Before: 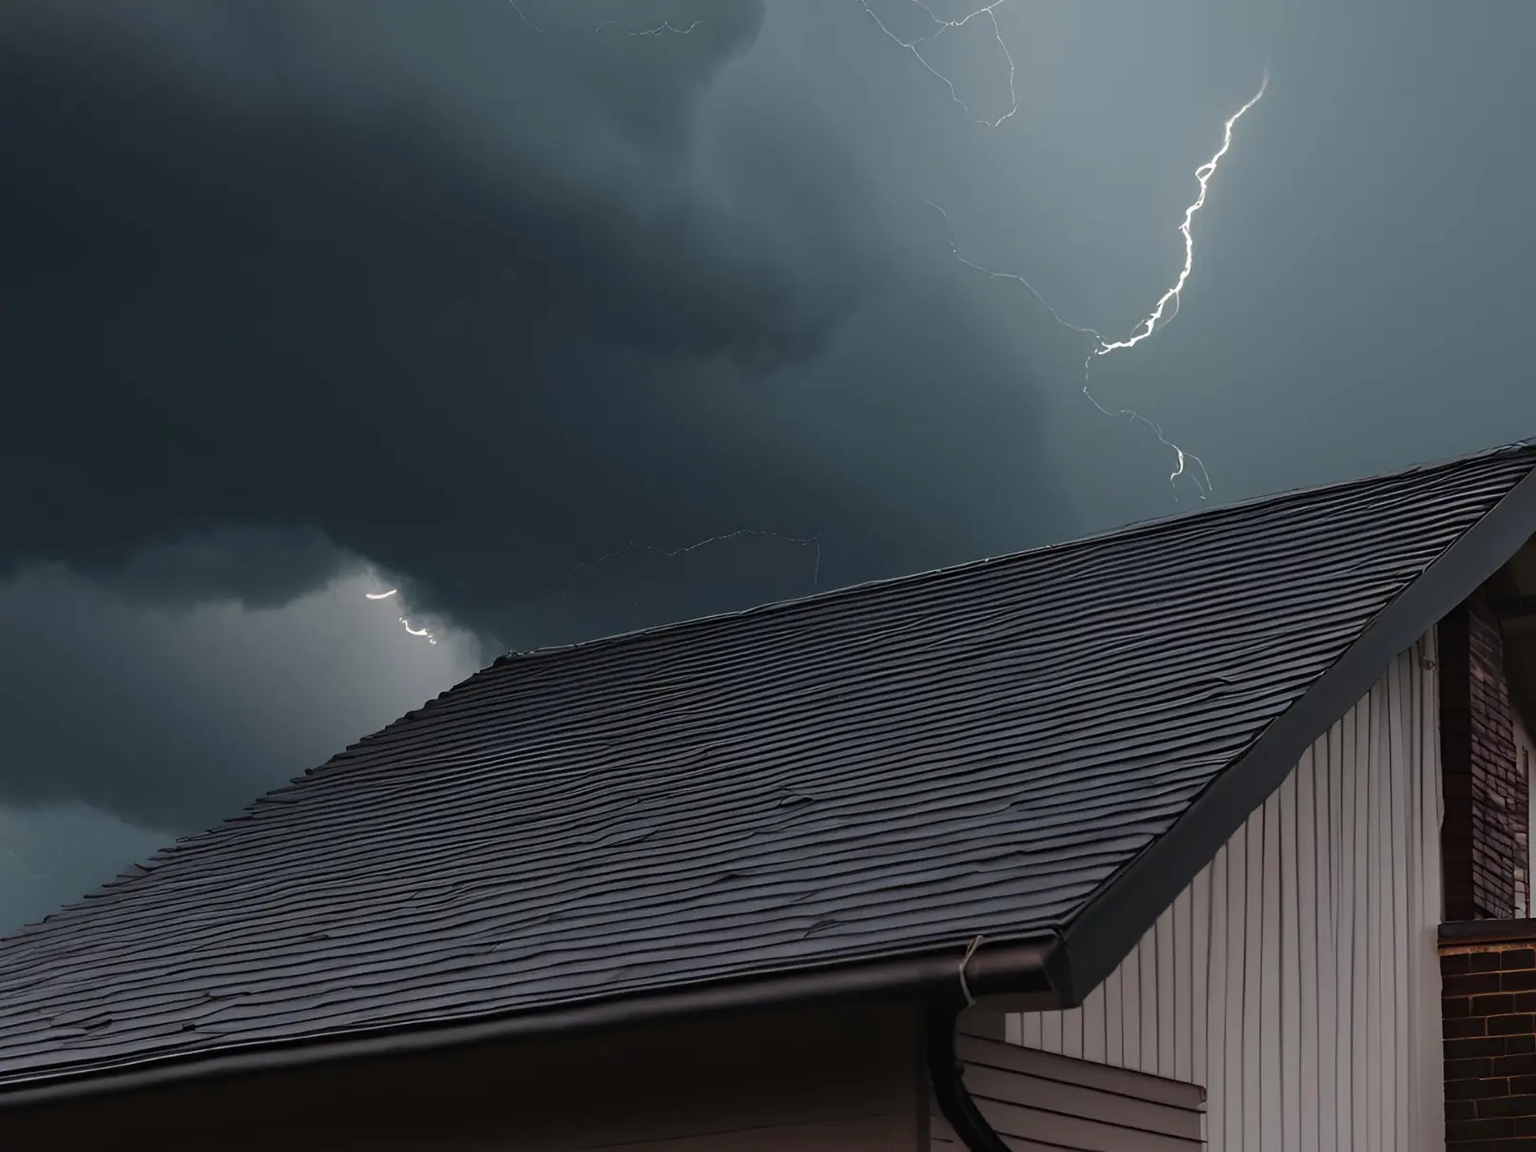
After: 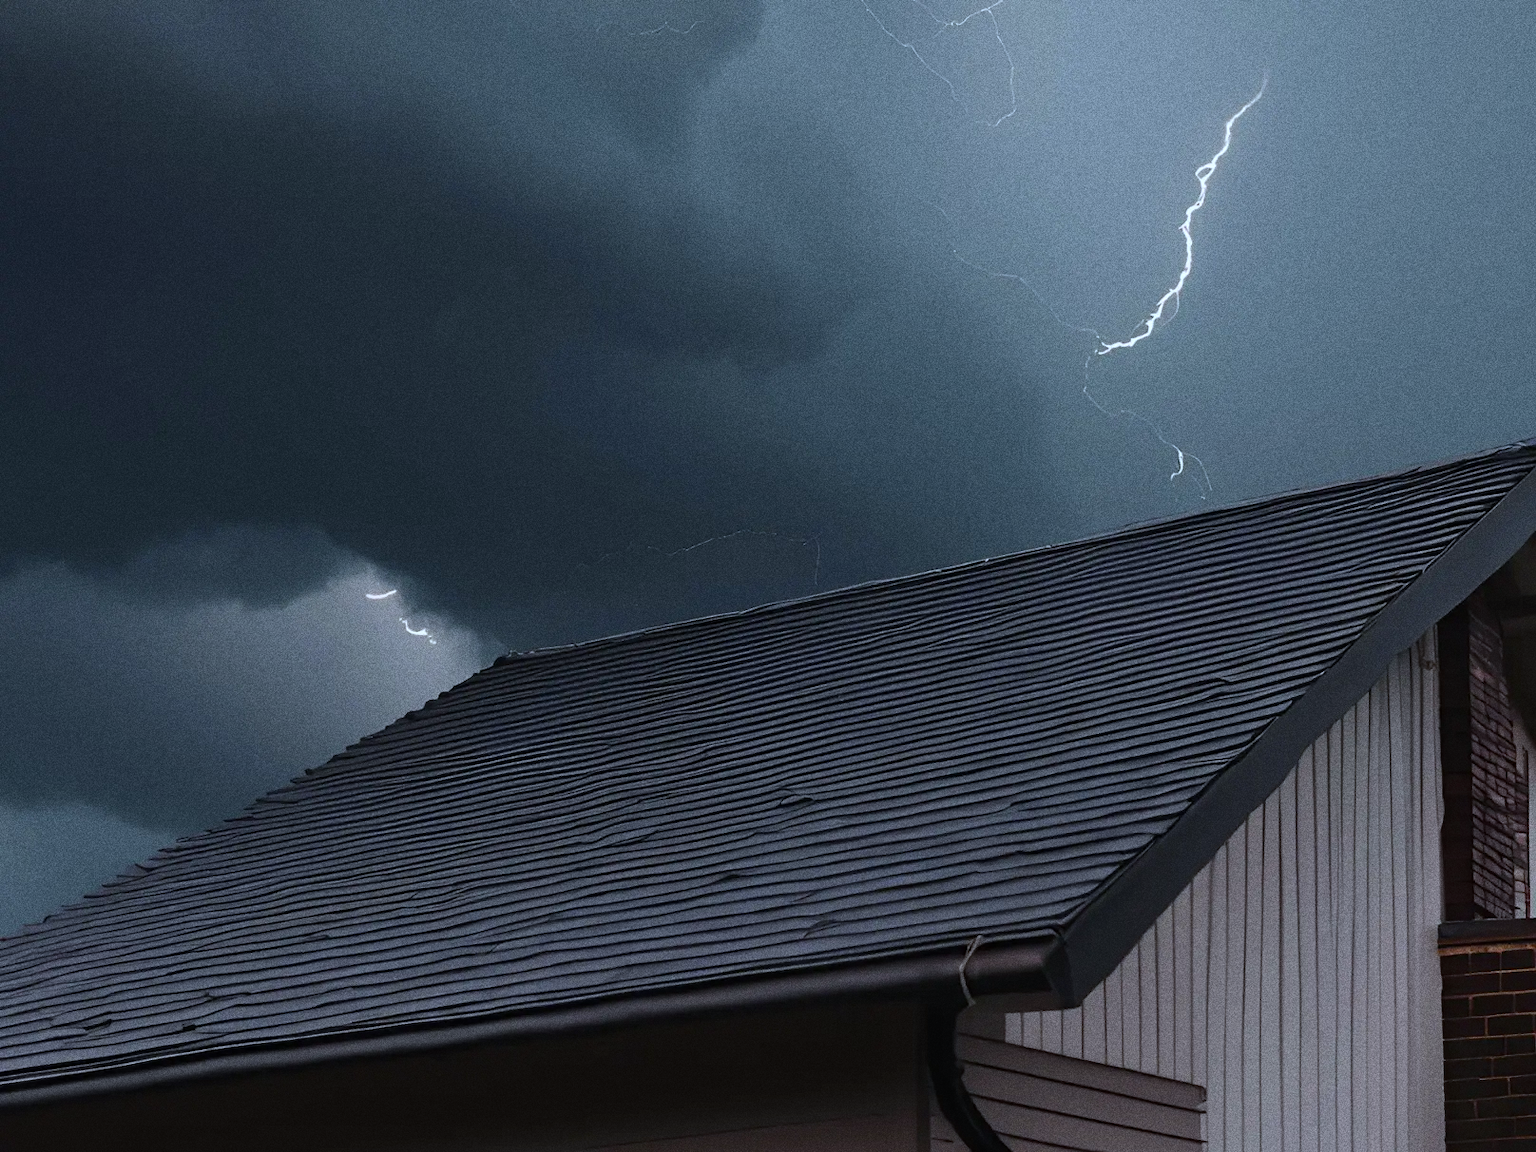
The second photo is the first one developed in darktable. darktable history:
grain: coarseness 0.09 ISO, strength 40%
white balance: red 0.931, blue 1.11
